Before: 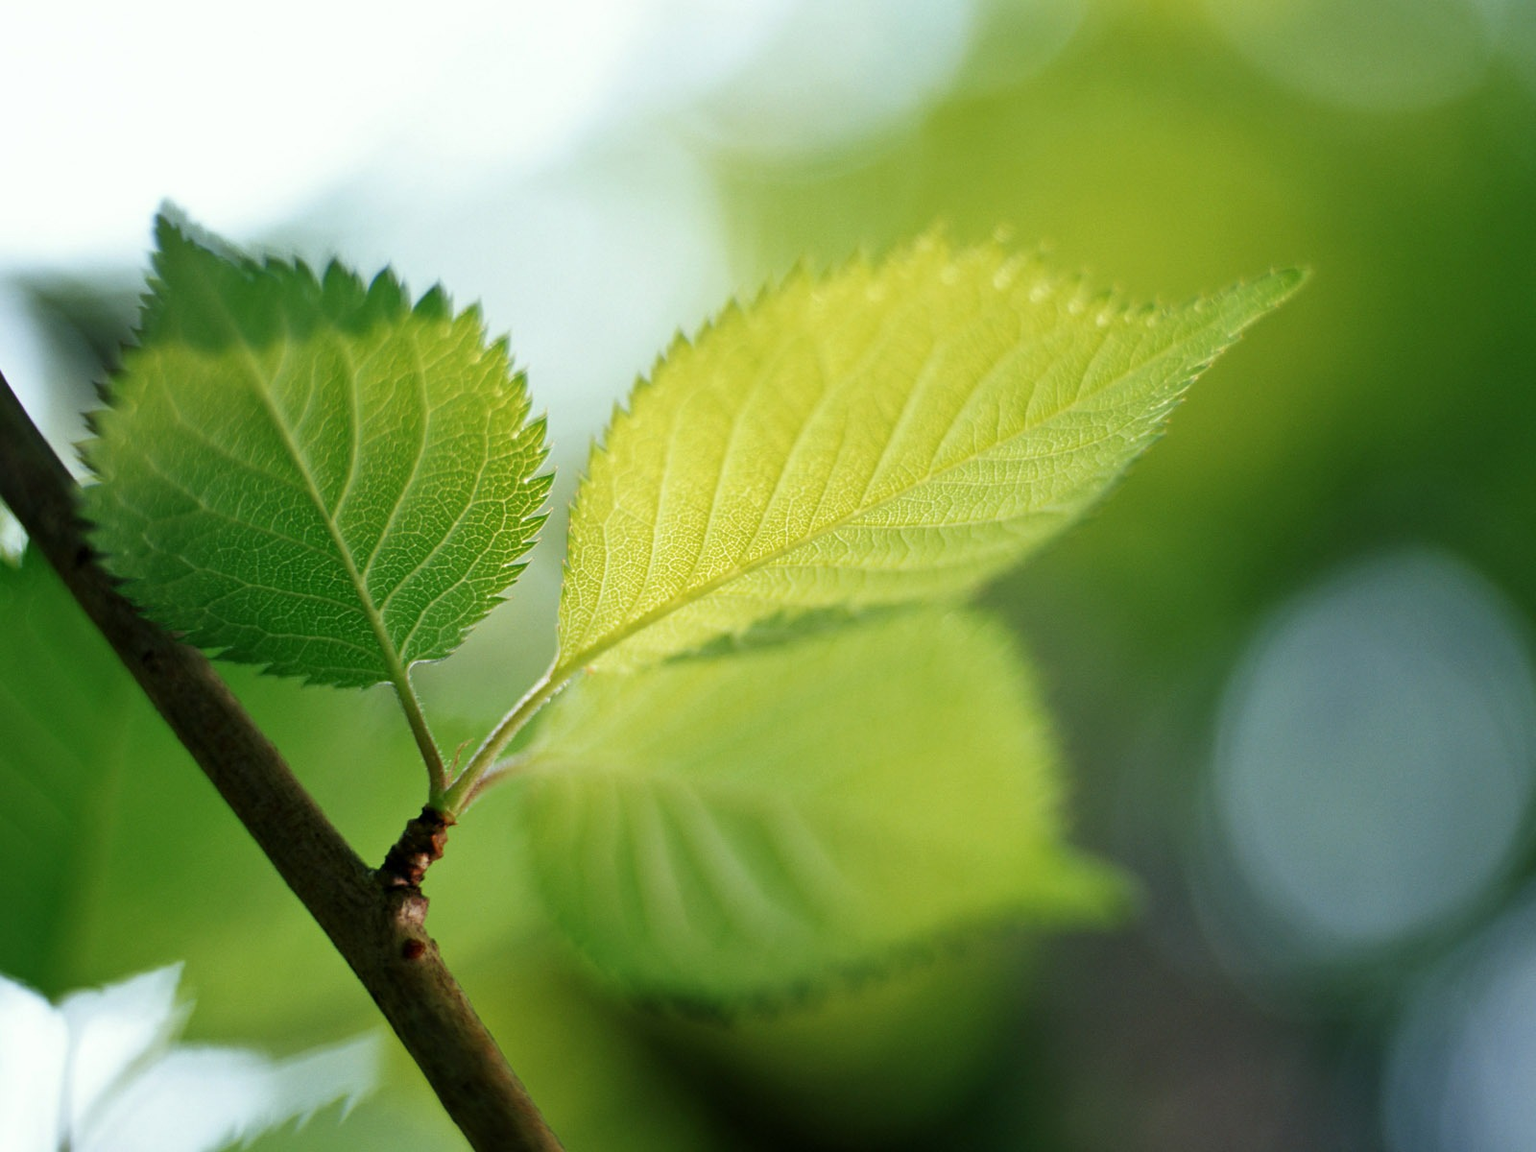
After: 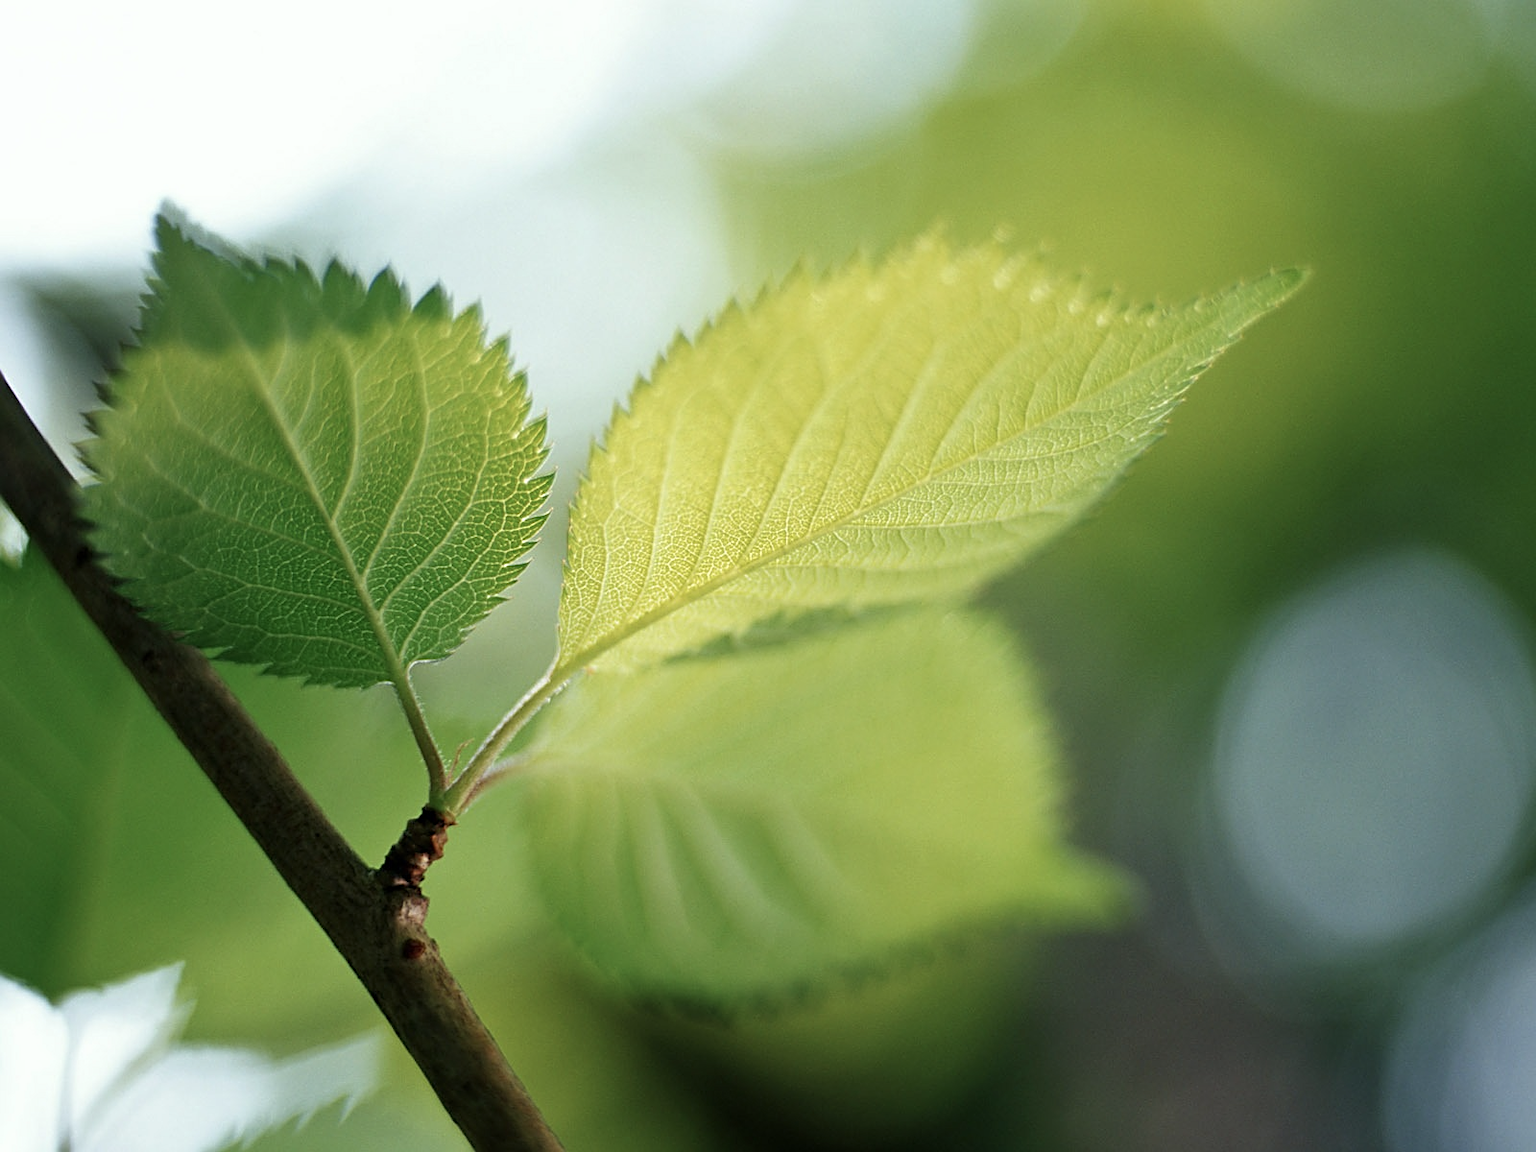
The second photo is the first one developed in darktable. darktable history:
color correction: saturation 0.8
sharpen: on, module defaults
